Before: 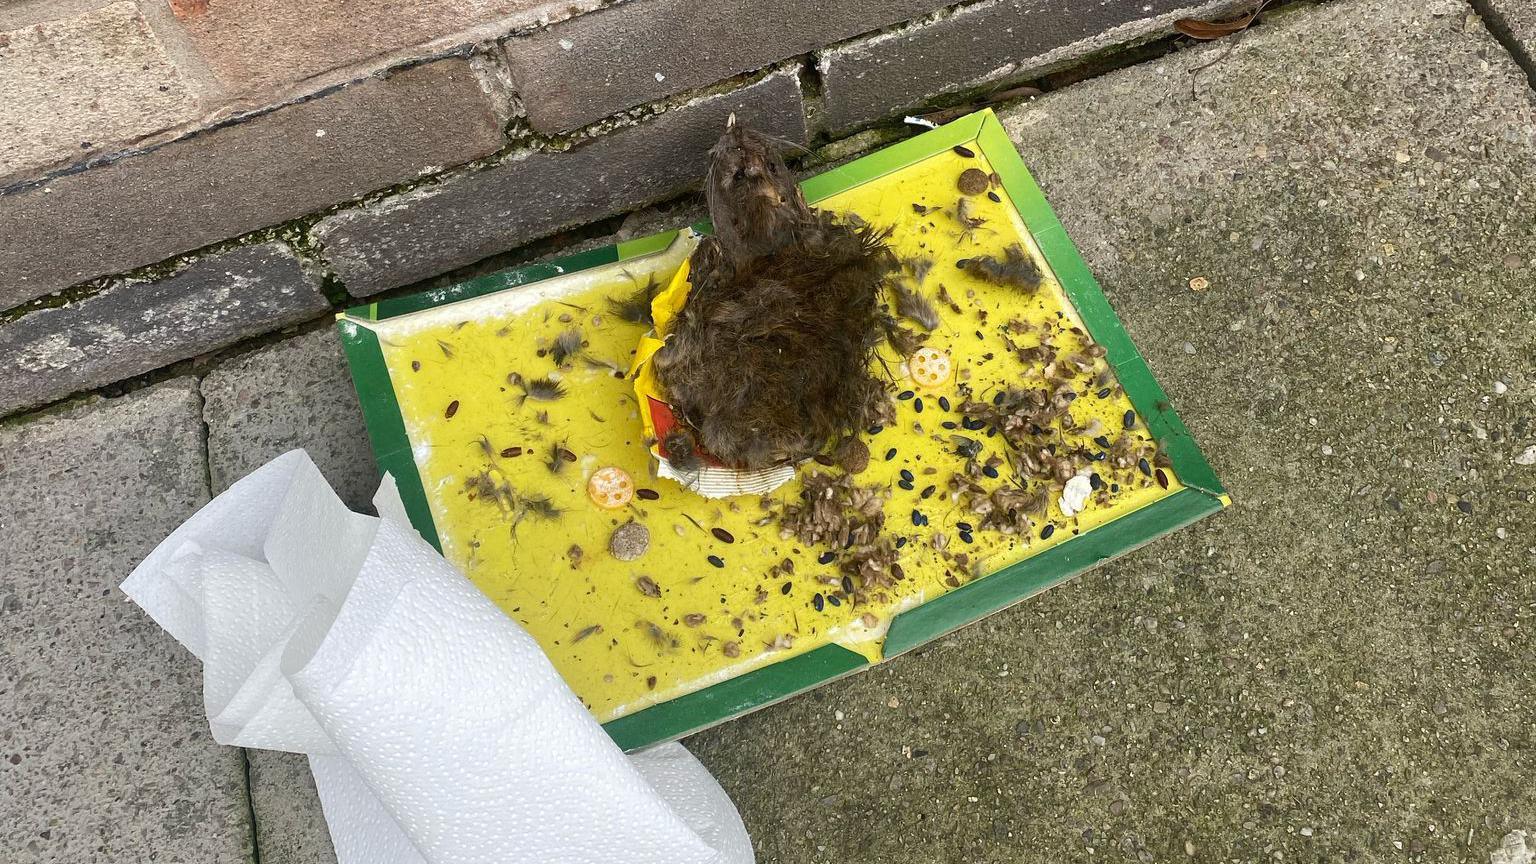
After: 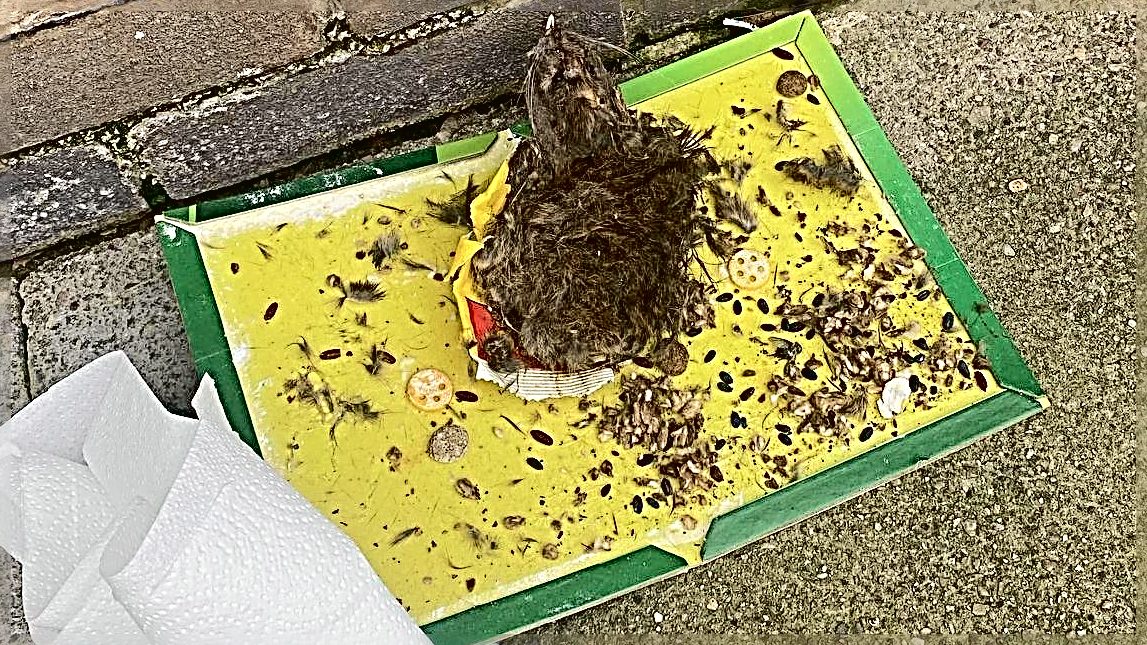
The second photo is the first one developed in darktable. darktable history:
crop and rotate: left 11.831%, top 11.346%, right 13.429%, bottom 13.899%
tone curve: curves: ch0 [(0, 0.019) (0.066, 0.043) (0.189, 0.182) (0.359, 0.417) (0.485, 0.576) (0.656, 0.734) (0.851, 0.861) (0.997, 0.959)]; ch1 [(0, 0) (0.179, 0.123) (0.381, 0.36) (0.425, 0.41) (0.474, 0.472) (0.499, 0.501) (0.514, 0.517) (0.571, 0.584) (0.649, 0.677) (0.812, 0.856) (1, 1)]; ch2 [(0, 0) (0.246, 0.214) (0.421, 0.427) (0.459, 0.484) (0.5, 0.504) (0.518, 0.523) (0.529, 0.544) (0.56, 0.581) (0.617, 0.631) (0.744, 0.734) (0.867, 0.821) (0.993, 0.889)], color space Lab, independent channels, preserve colors none
sharpen: radius 4.001, amount 2
